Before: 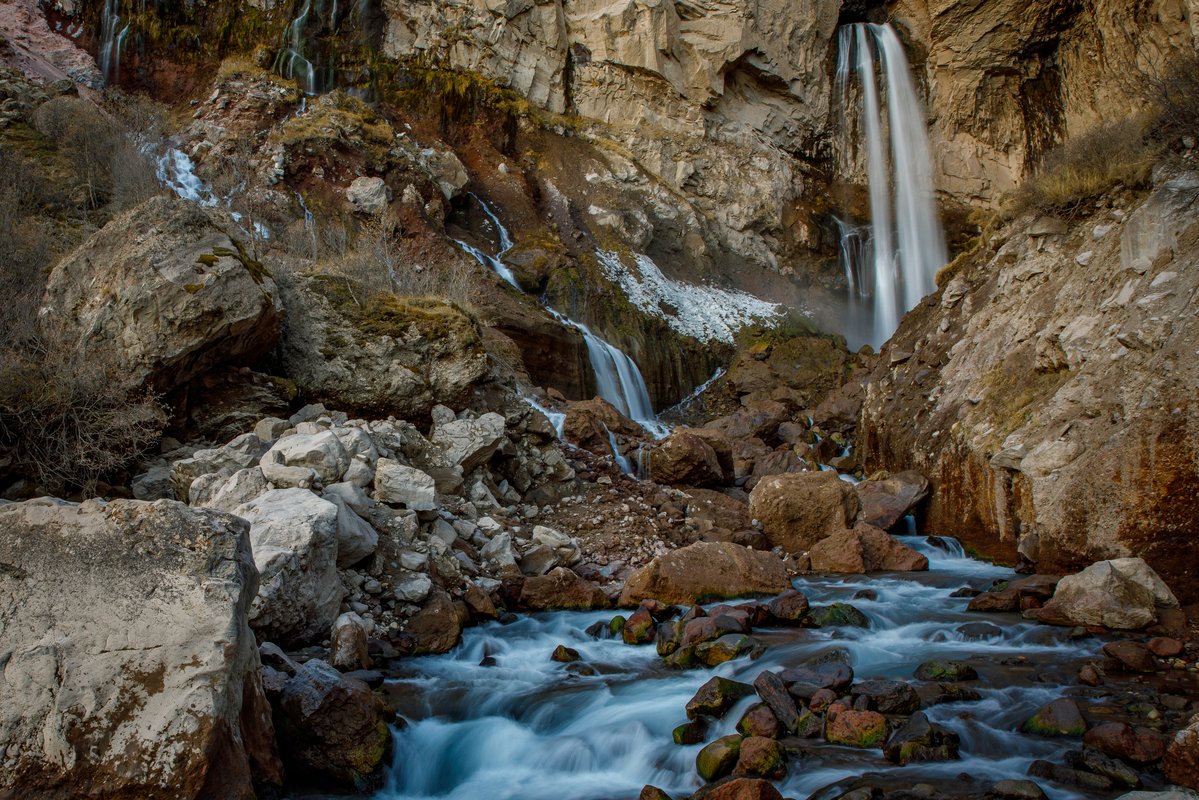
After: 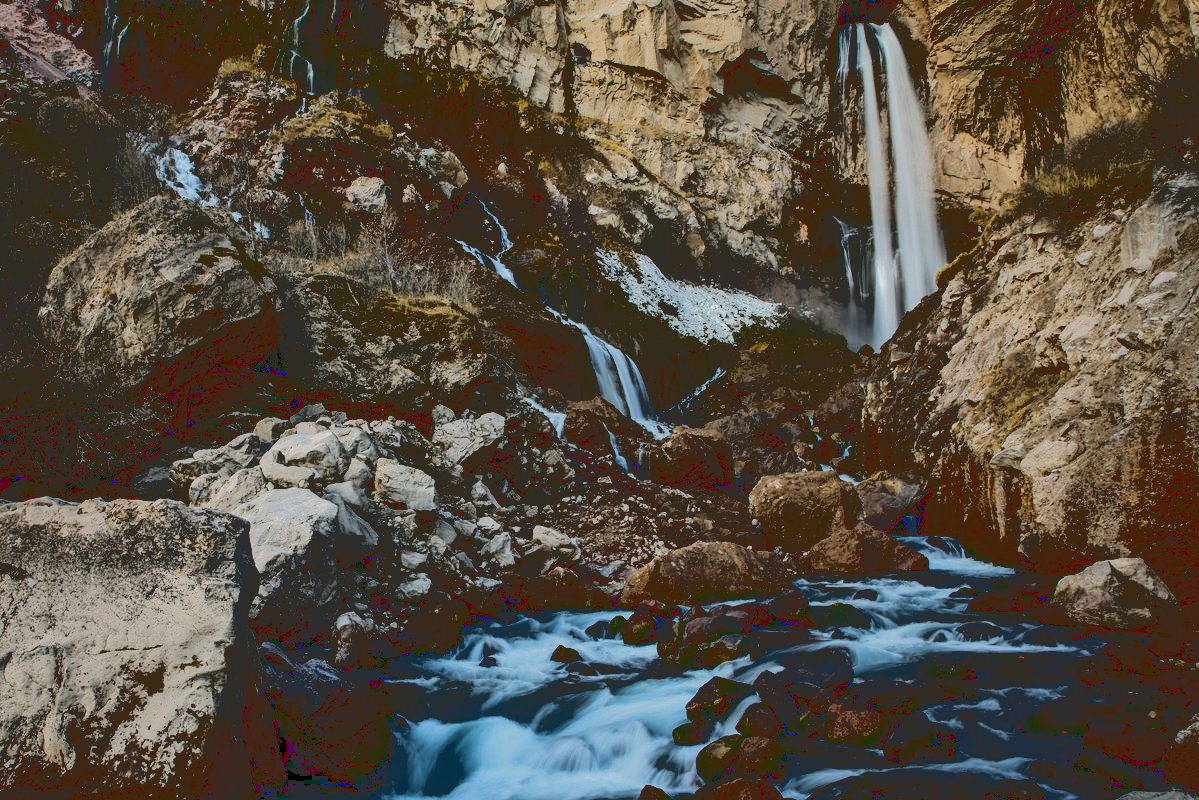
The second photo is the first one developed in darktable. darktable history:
base curve: curves: ch0 [(0.065, 0.026) (0.236, 0.358) (0.53, 0.546) (0.777, 0.841) (0.924, 0.992)]
